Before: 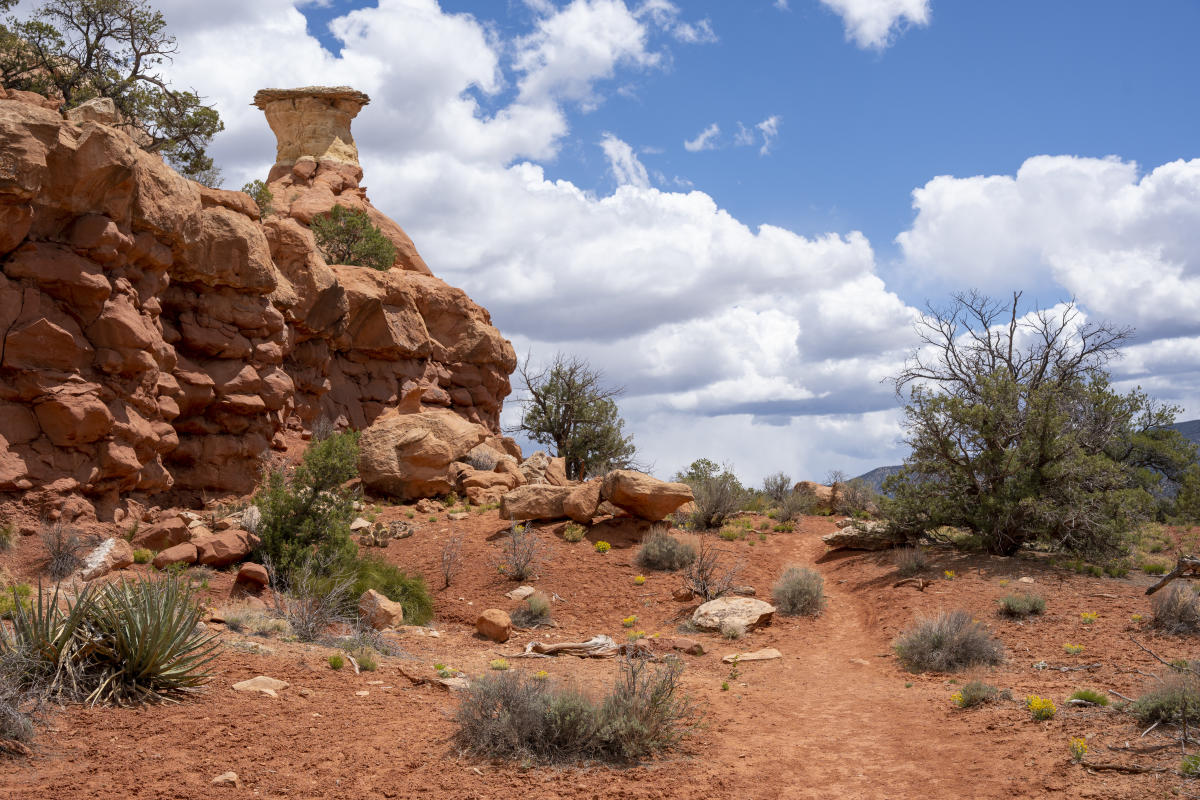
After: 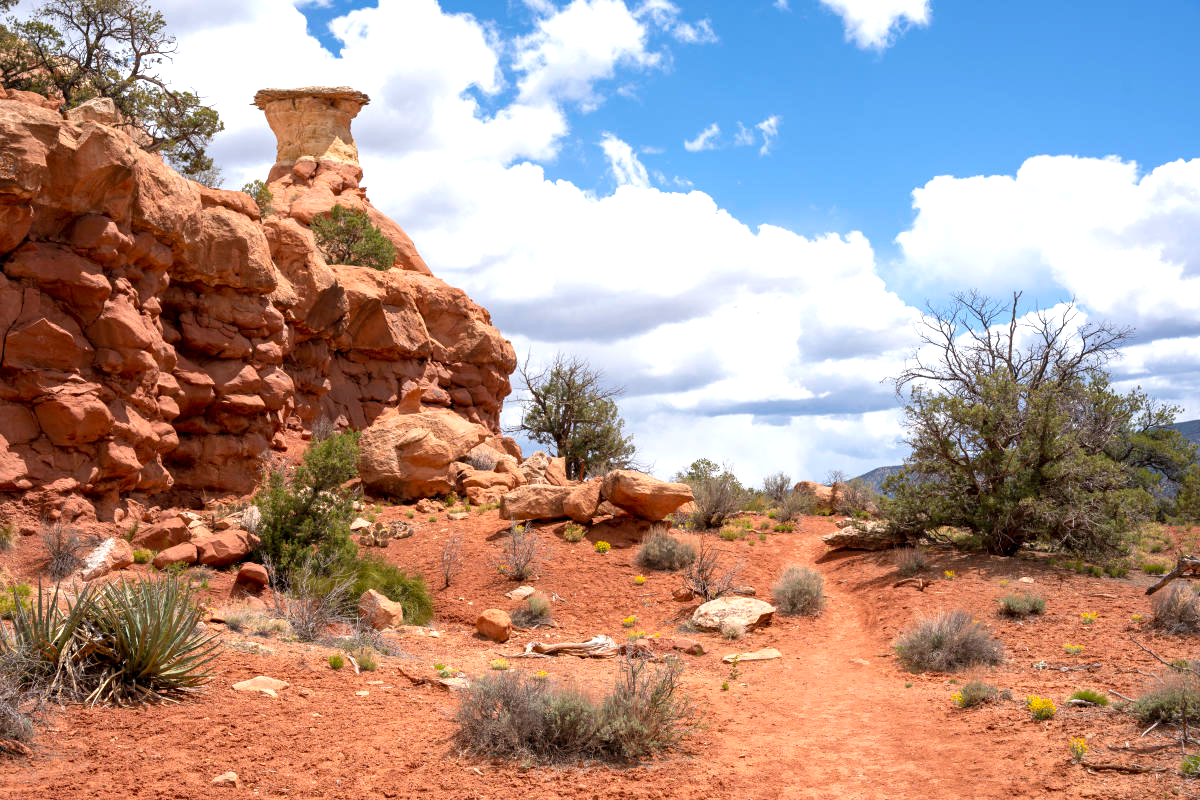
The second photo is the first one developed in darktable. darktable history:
exposure: exposure 0.6 EV, compensate highlight preservation false
white balance: emerald 1
